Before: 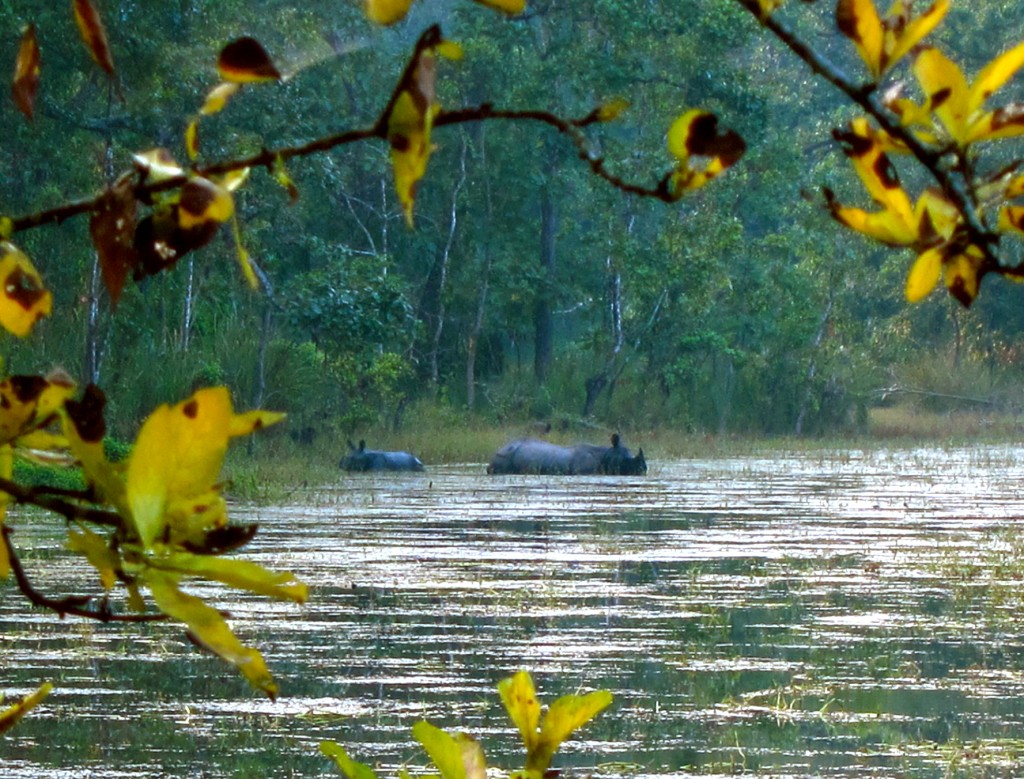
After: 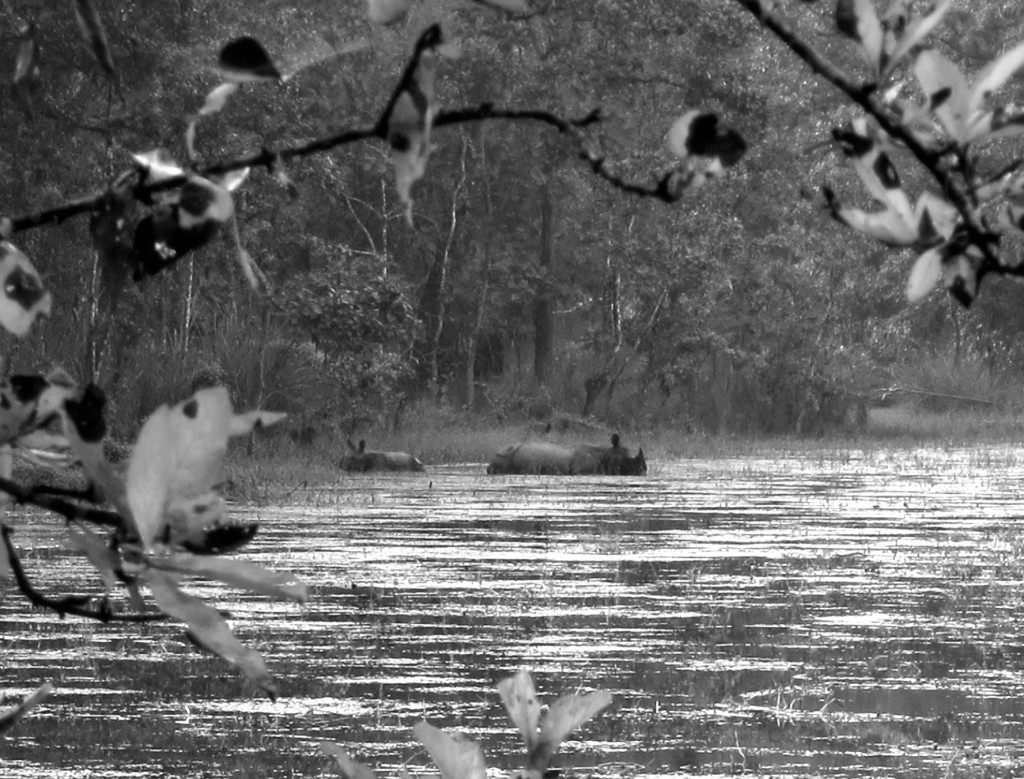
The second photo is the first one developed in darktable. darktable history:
color correction: highlights a* 15, highlights b* 31.55
contrast brightness saturation: contrast 0.08, saturation 0.02
color balance rgb: linear chroma grading › global chroma 15%, perceptual saturation grading › global saturation 30%
monochrome: size 3.1
